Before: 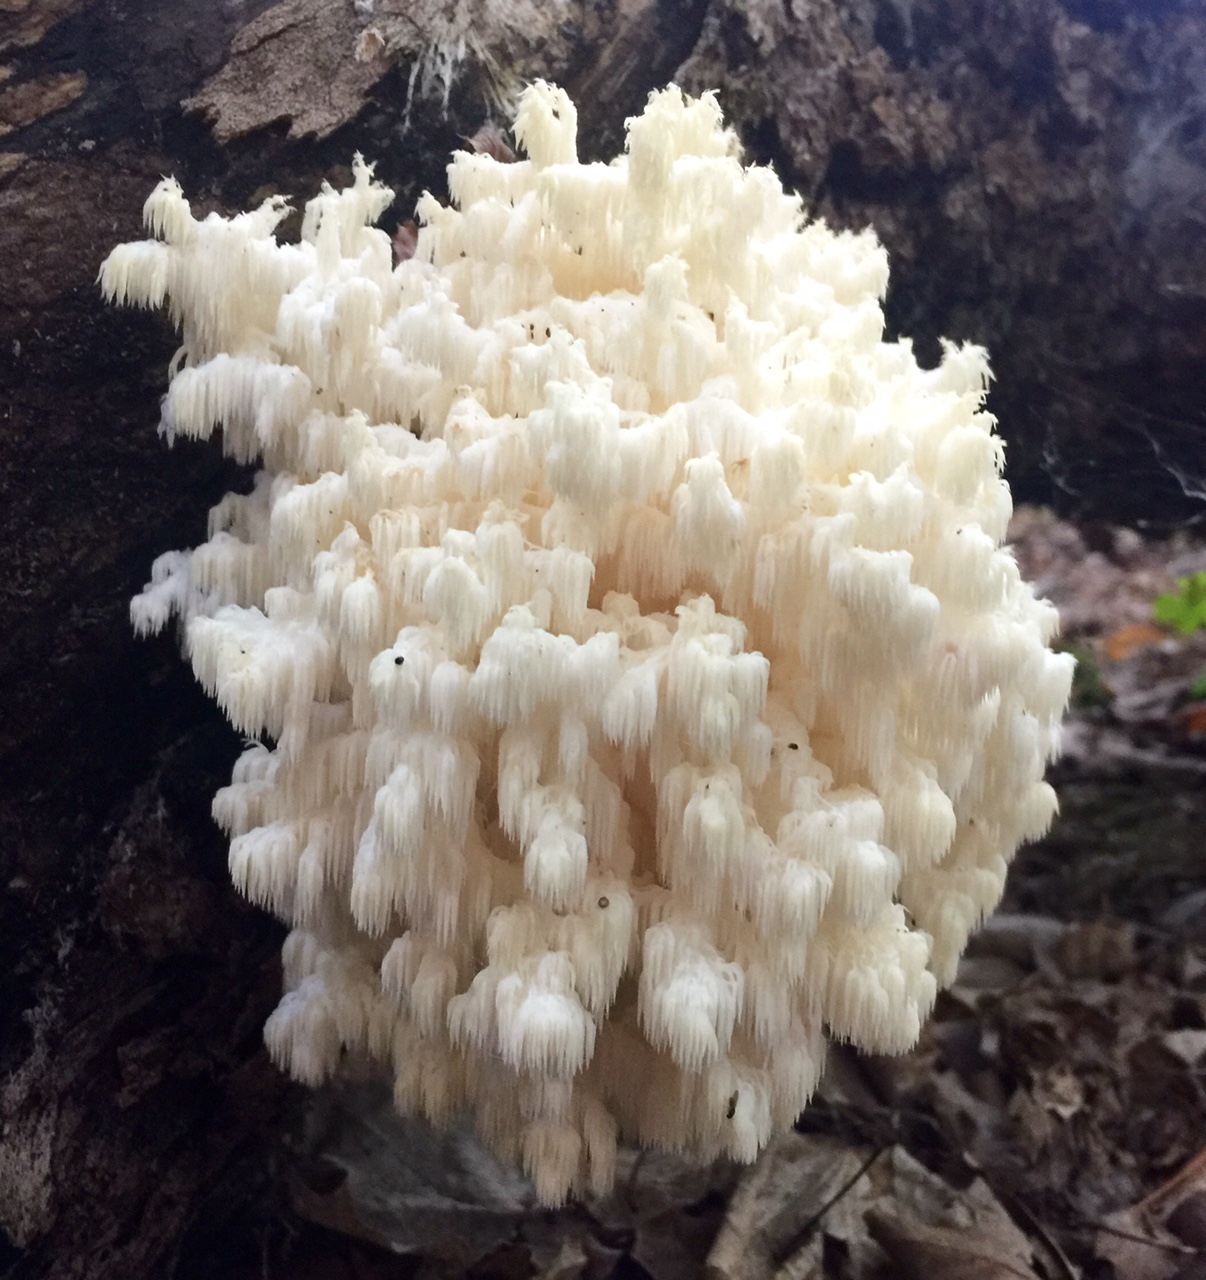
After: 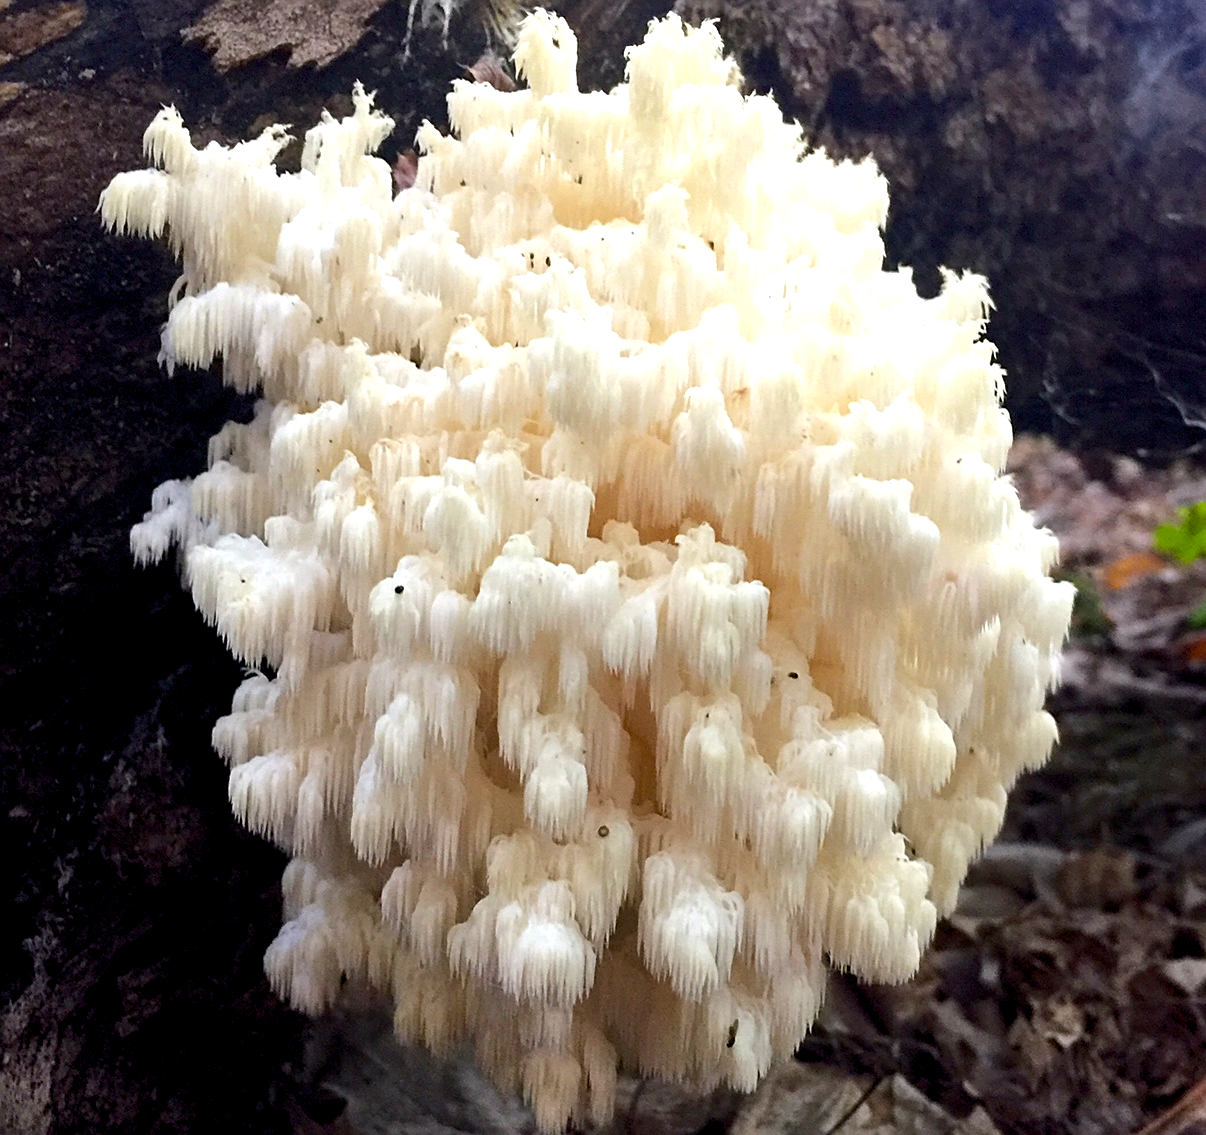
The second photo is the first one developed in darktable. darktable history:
crop and rotate: top 5.55%, bottom 5.746%
sharpen: on, module defaults
color balance rgb: global offset › luminance -0.514%, perceptual saturation grading › global saturation 30.164%, perceptual brilliance grading › highlights 9.513%, perceptual brilliance grading › mid-tones 5.009%
